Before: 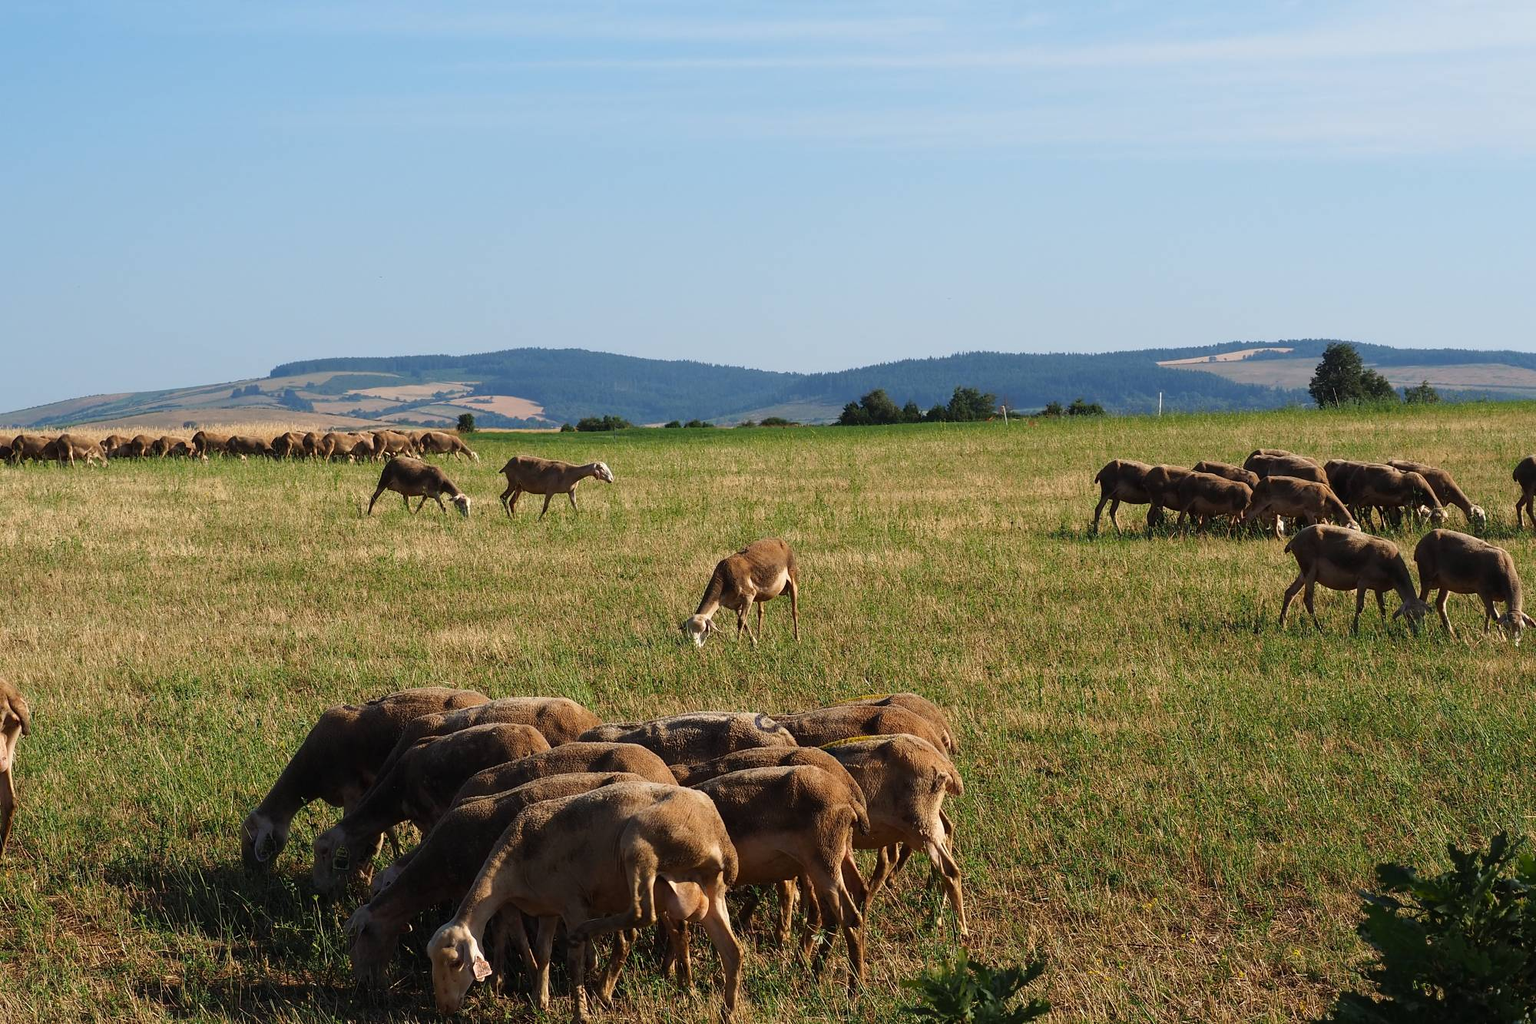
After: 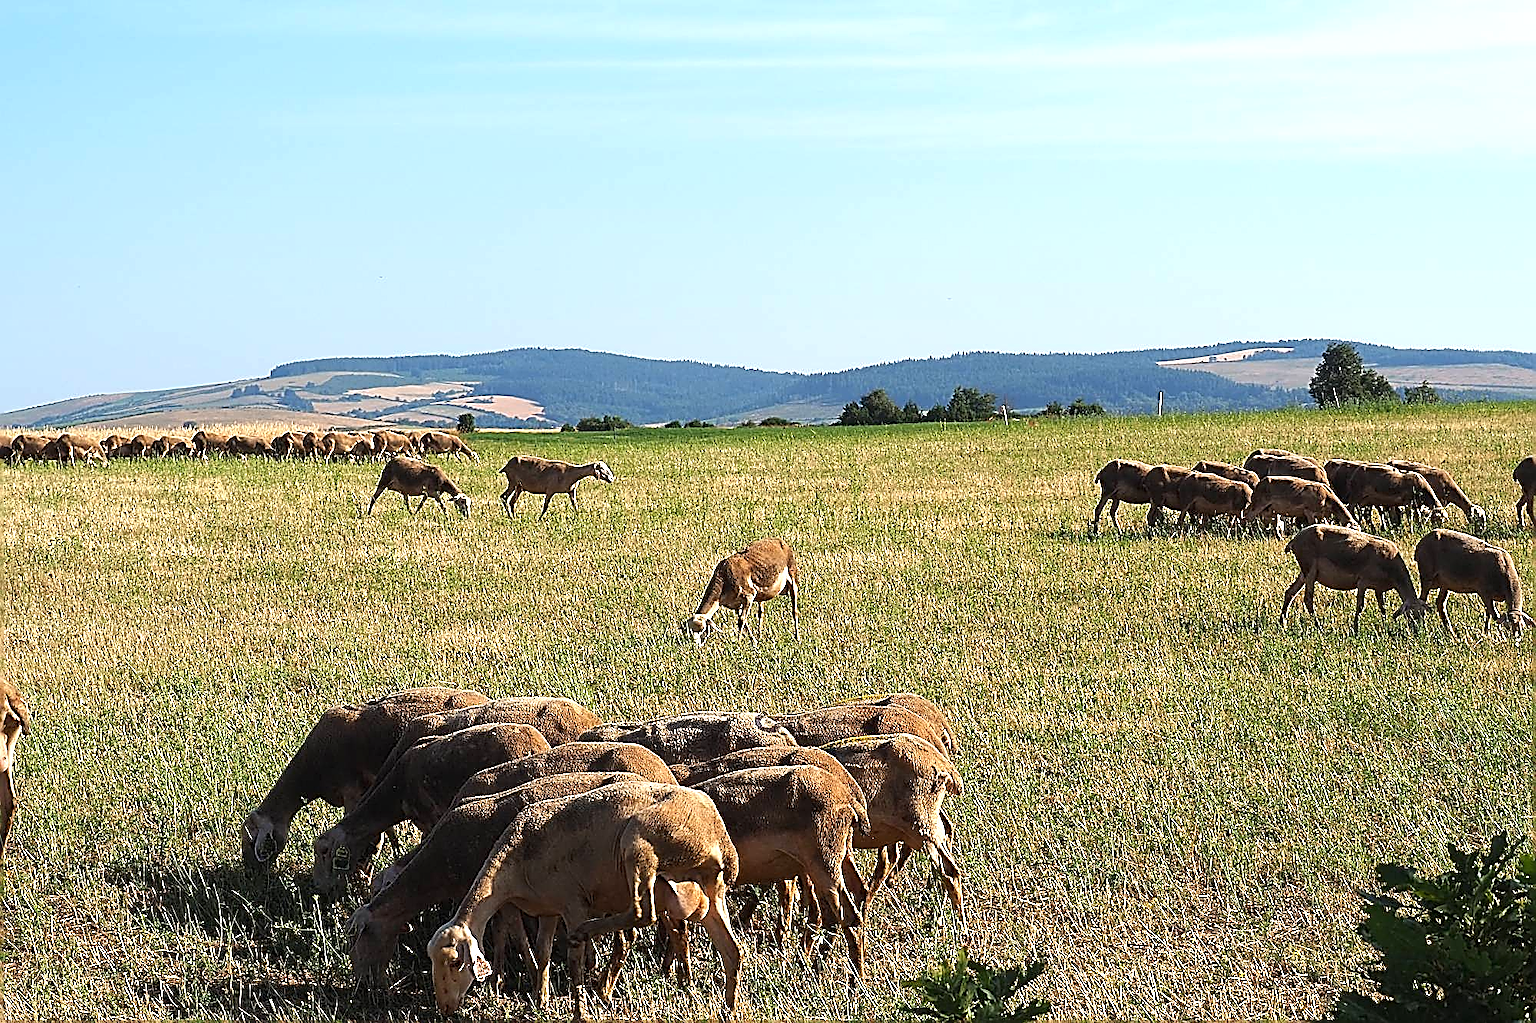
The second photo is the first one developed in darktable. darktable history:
sharpen: amount 2
tone equalizer: on, module defaults
exposure: black level correction 0, exposure 0.7 EV, compensate exposure bias true, compensate highlight preservation false
